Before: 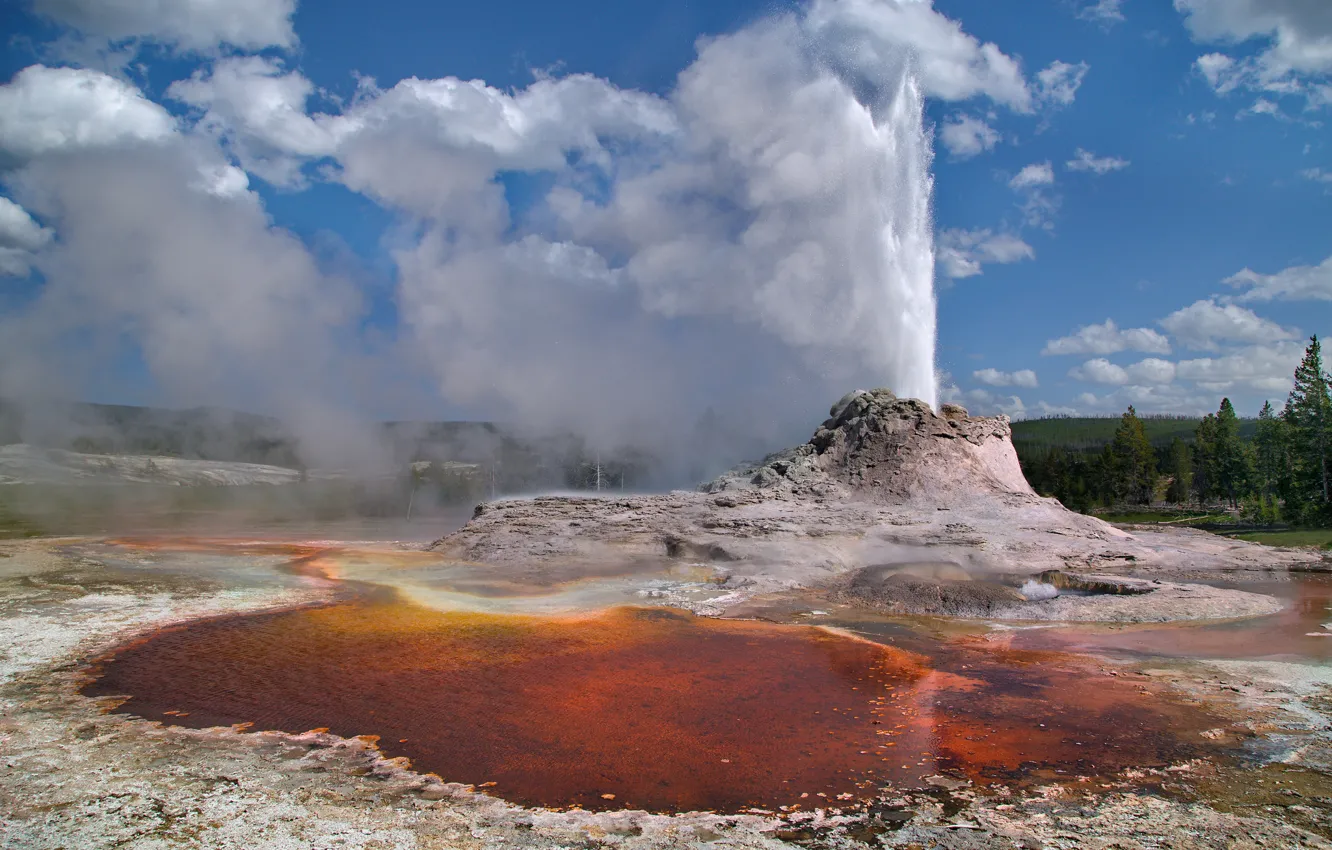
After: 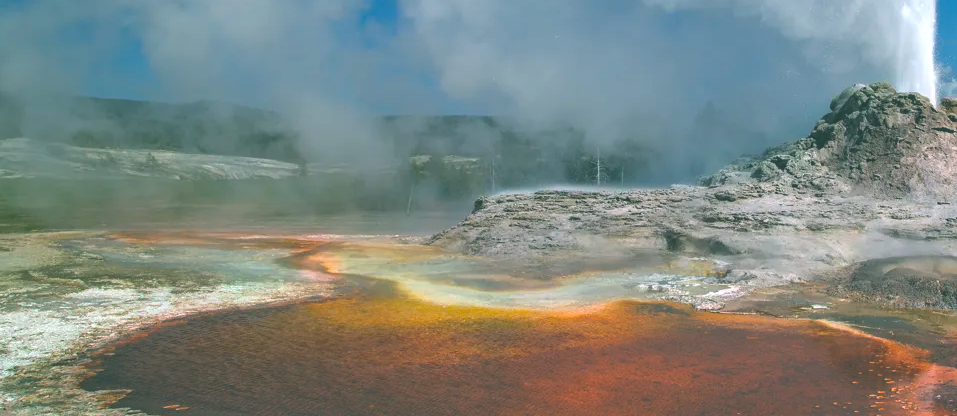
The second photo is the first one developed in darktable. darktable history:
crop: top 36.088%, right 28.125%, bottom 14.876%
color balance rgb: power › chroma 2.167%, power › hue 163.64°, highlights gain › chroma 0.101%, highlights gain › hue 331.86°, perceptual saturation grading › global saturation 19.923%, global vibrance 30.223%, contrast 10.039%
local contrast: on, module defaults
exposure: black level correction -0.063, exposure -0.05 EV, compensate exposure bias true, compensate highlight preservation false
